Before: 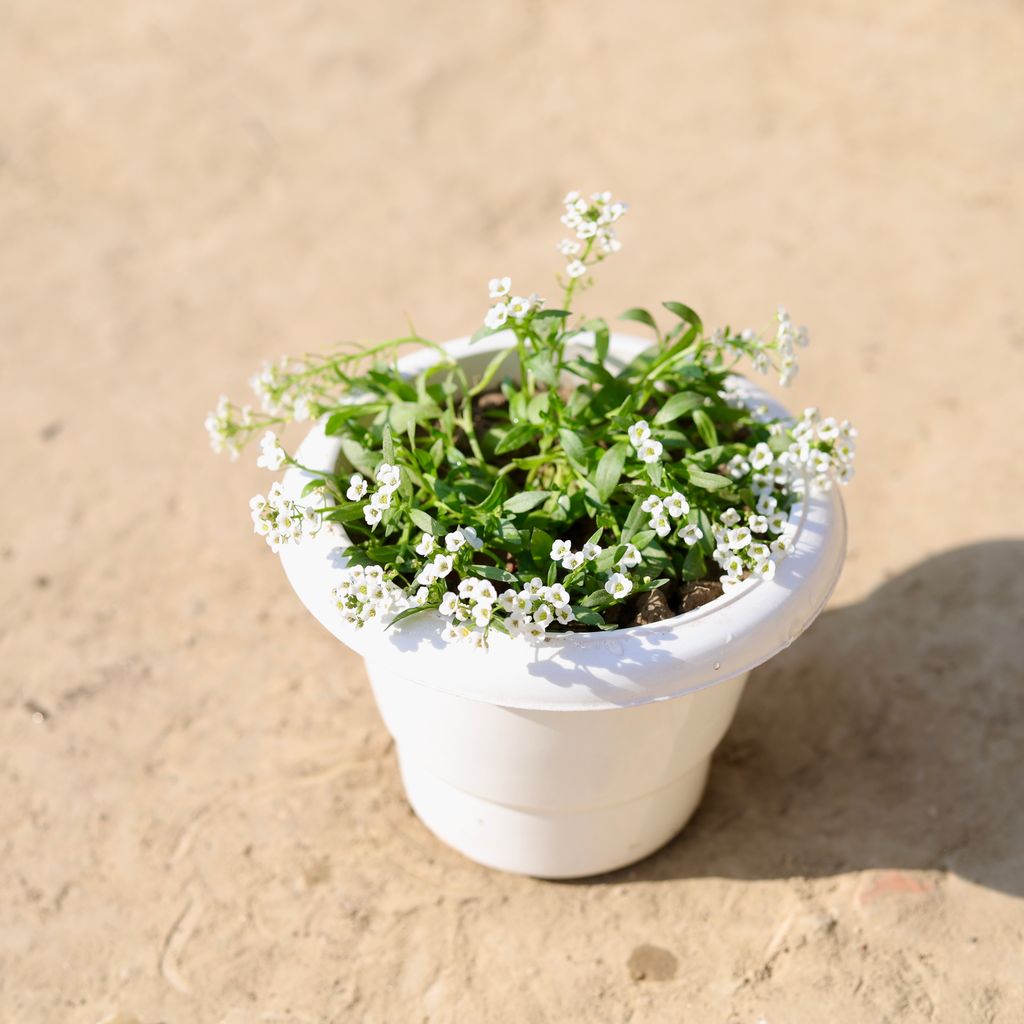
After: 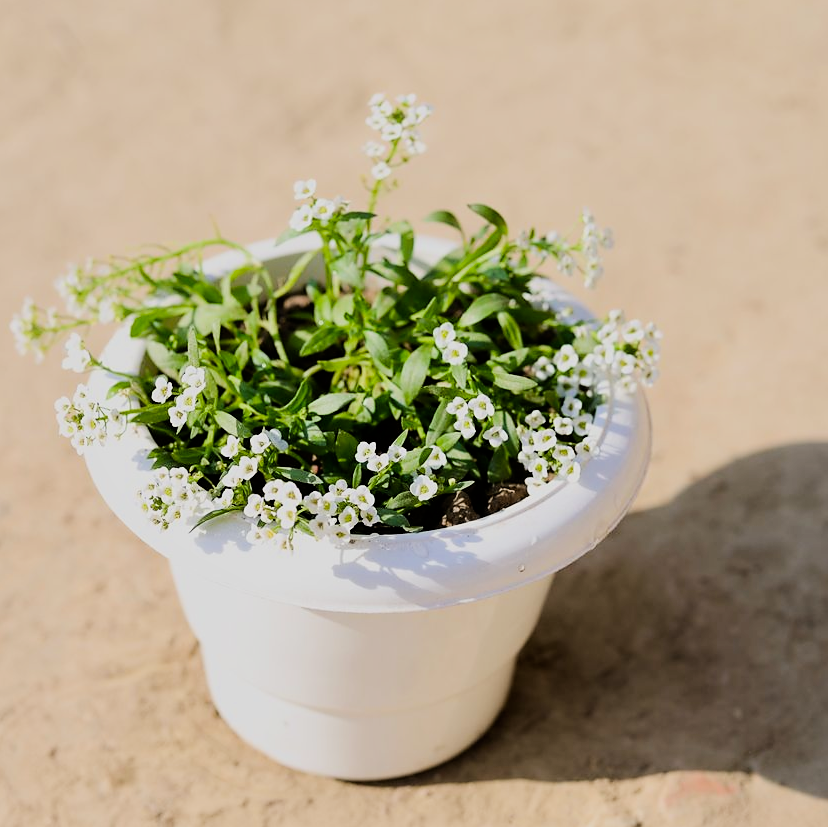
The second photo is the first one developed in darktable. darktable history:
crop: left 19.077%, top 9.648%, right 0%, bottom 9.569%
shadows and highlights: shadows 2.39, highlights -18.13, soften with gaussian
sharpen: radius 1.507, amount 0.402, threshold 1.526
exposure: exposure -0.378 EV, compensate highlight preservation false
tone equalizer: -8 EV -0.401 EV, -7 EV -0.403 EV, -6 EV -0.355 EV, -5 EV -0.218 EV, -3 EV 0.219 EV, -2 EV 0.339 EV, -1 EV 0.408 EV, +0 EV 0.441 EV, edges refinement/feathering 500, mask exposure compensation -1.57 EV, preserve details no
color balance rgb: highlights gain › luminance 14.94%, perceptual saturation grading › global saturation 15.15%
filmic rgb: black relative exposure -7.65 EV, white relative exposure 4.56 EV, threshold 5.97 EV, hardness 3.61, contrast 1.05, enable highlight reconstruction true
